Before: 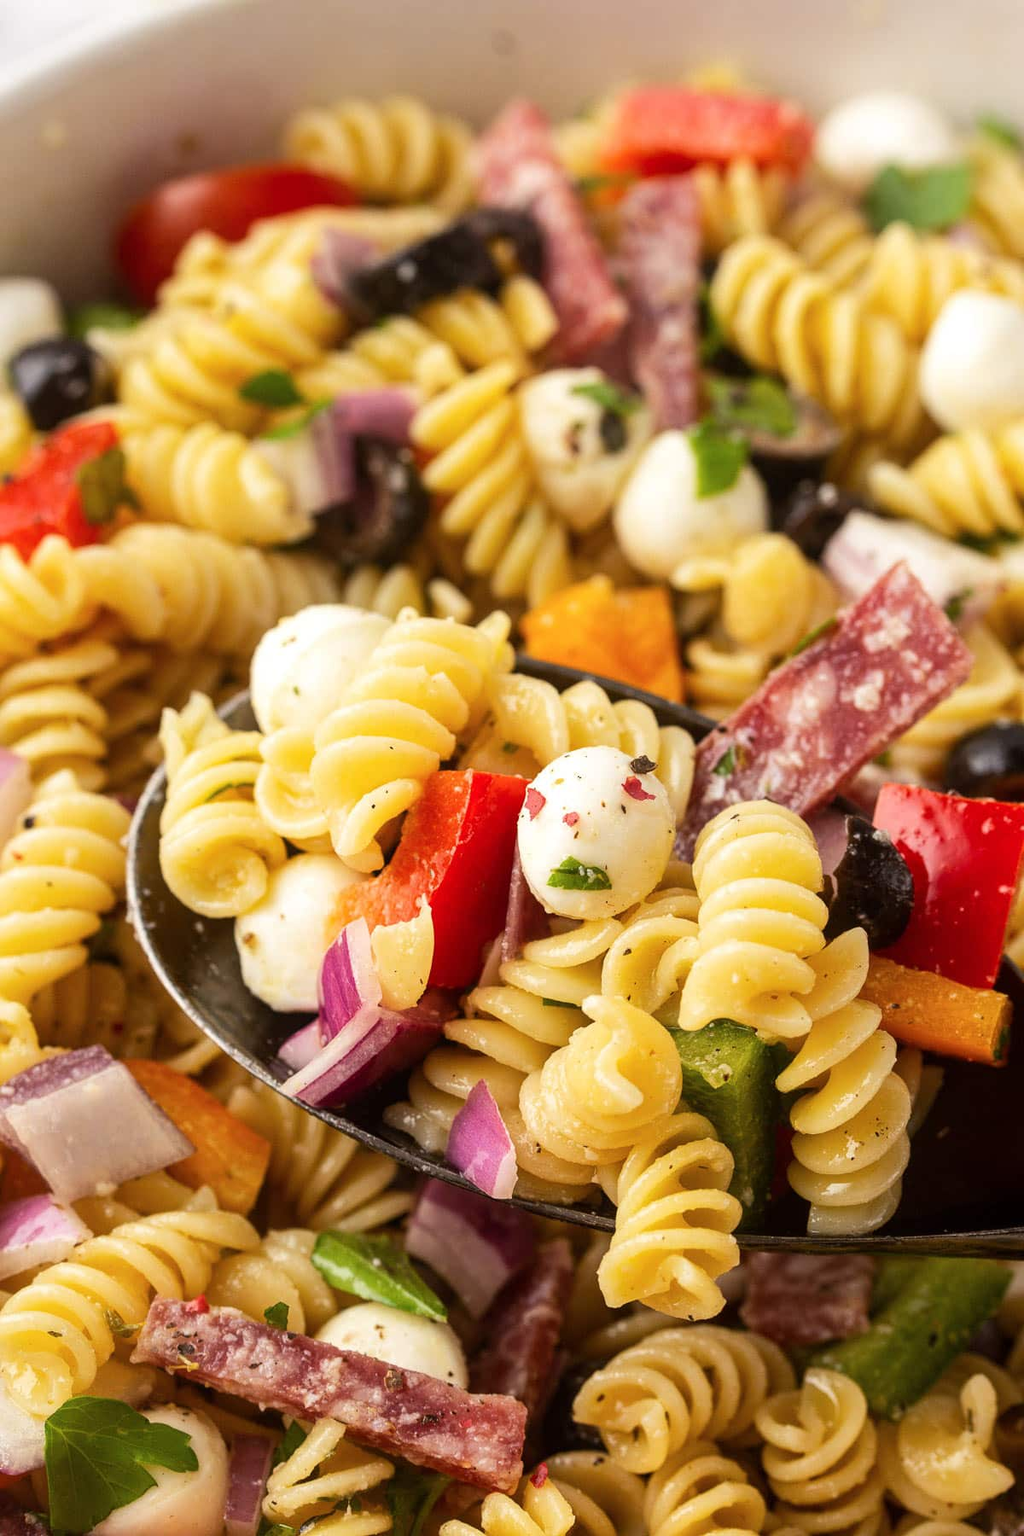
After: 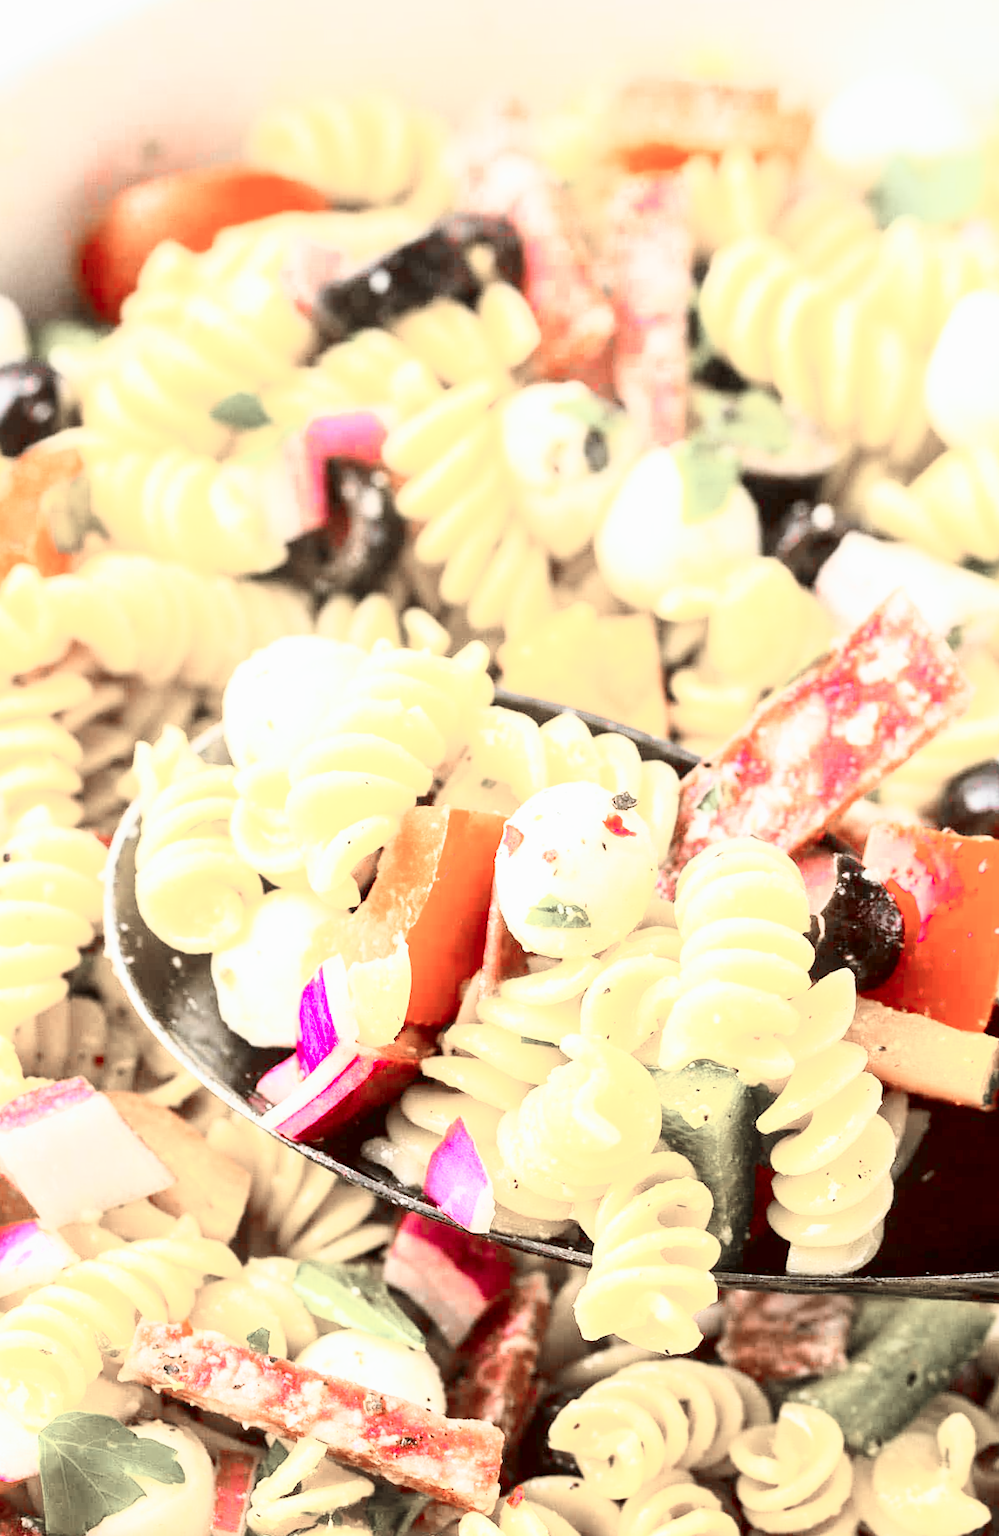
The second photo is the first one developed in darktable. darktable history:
color zones: curves: ch1 [(0, 0.831) (0.08, 0.771) (0.157, 0.268) (0.241, 0.207) (0.562, -0.005) (0.714, -0.013) (0.876, 0.01) (1, 0.831)]
rotate and perspective: rotation 0.074°, lens shift (vertical) 0.096, lens shift (horizontal) -0.041, crop left 0.043, crop right 0.952, crop top 0.024, crop bottom 0.979
color balance rgb: perceptual saturation grading › global saturation 25%, perceptual brilliance grading › mid-tones 10%, perceptual brilliance grading › shadows 15%, global vibrance 20%
color correction: highlights a* -4.98, highlights b* -3.76, shadows a* 3.83, shadows b* 4.08
base curve: curves: ch0 [(0, 0) (0.088, 0.125) (0.176, 0.251) (0.354, 0.501) (0.613, 0.749) (1, 0.877)], preserve colors none
tone curve: curves: ch0 [(0, 0) (0.003, 0.003) (0.011, 0.011) (0.025, 0.026) (0.044, 0.045) (0.069, 0.087) (0.1, 0.141) (0.136, 0.202) (0.177, 0.271) (0.224, 0.357) (0.277, 0.461) (0.335, 0.583) (0.399, 0.685) (0.468, 0.782) (0.543, 0.867) (0.623, 0.927) (0.709, 0.96) (0.801, 0.975) (0.898, 0.987) (1, 1)], color space Lab, independent channels, preserve colors none
